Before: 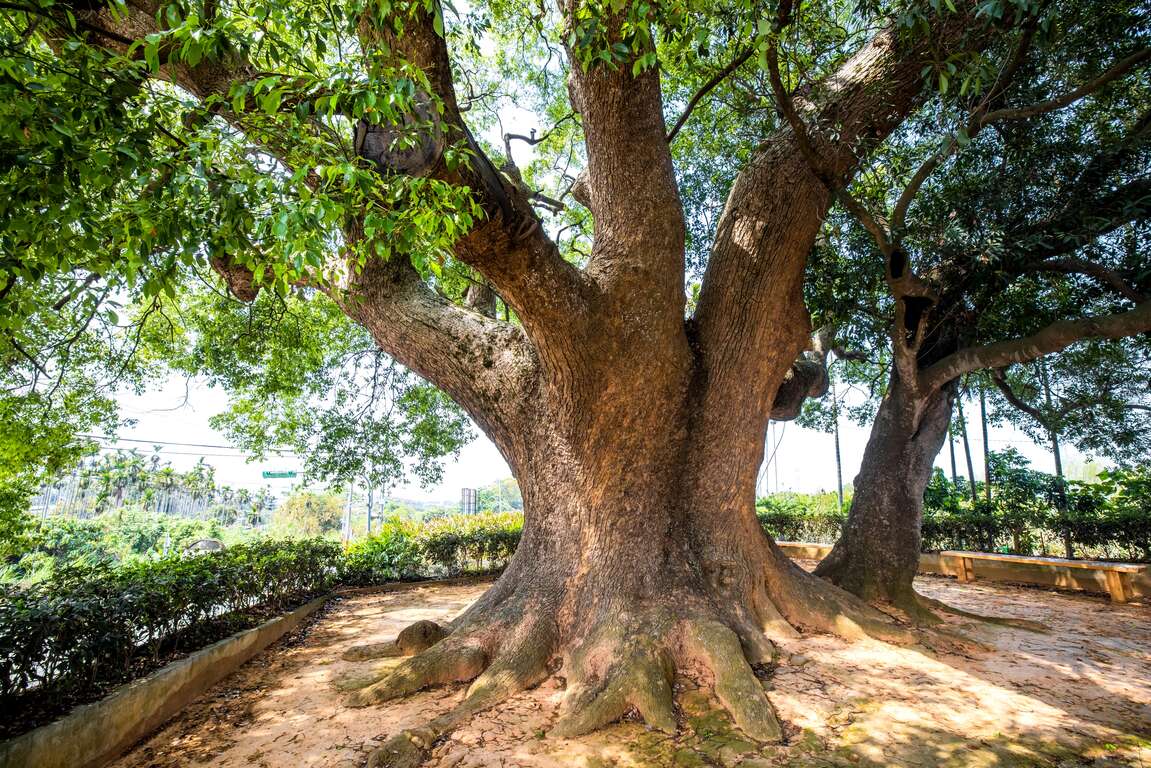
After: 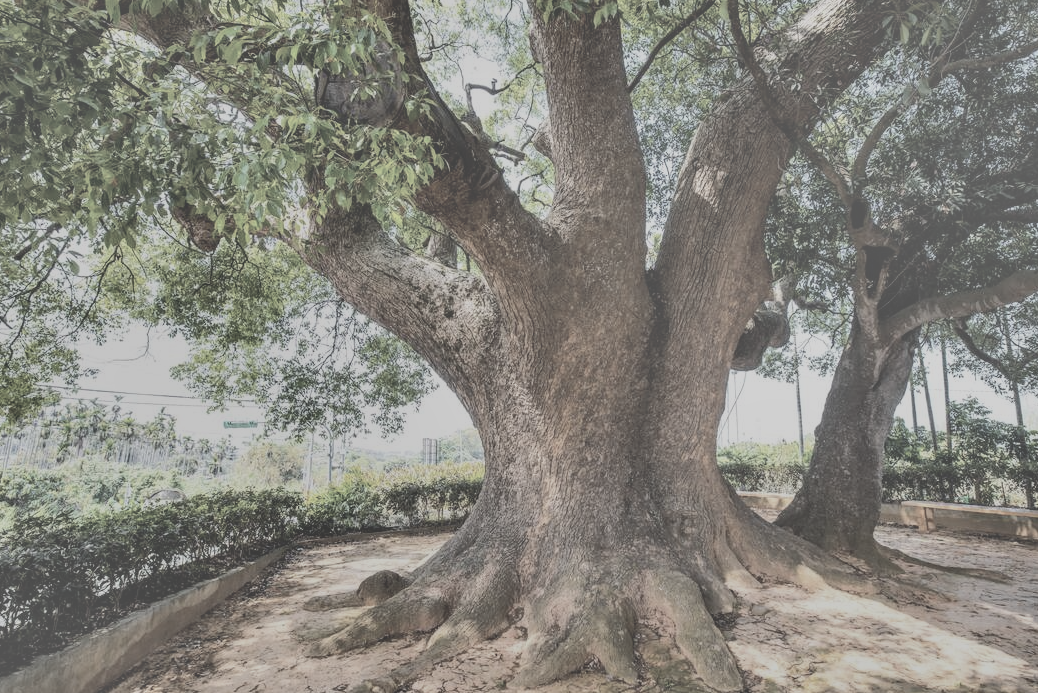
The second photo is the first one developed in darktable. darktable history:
contrast brightness saturation: contrast -0.319, brightness 0.763, saturation -0.769
tone equalizer: -8 EV -0.417 EV, -7 EV -0.362 EV, -6 EV -0.297 EV, -5 EV -0.25 EV, -3 EV 0.198 EV, -2 EV 0.326 EV, -1 EV 0.367 EV, +0 EV 0.404 EV, edges refinement/feathering 500, mask exposure compensation -1.57 EV, preserve details no
shadows and highlights: shadows 79.36, white point adjustment -9.02, highlights -61.42, soften with gaussian
crop: left 3.473%, top 6.523%, right 6.322%, bottom 3.217%
